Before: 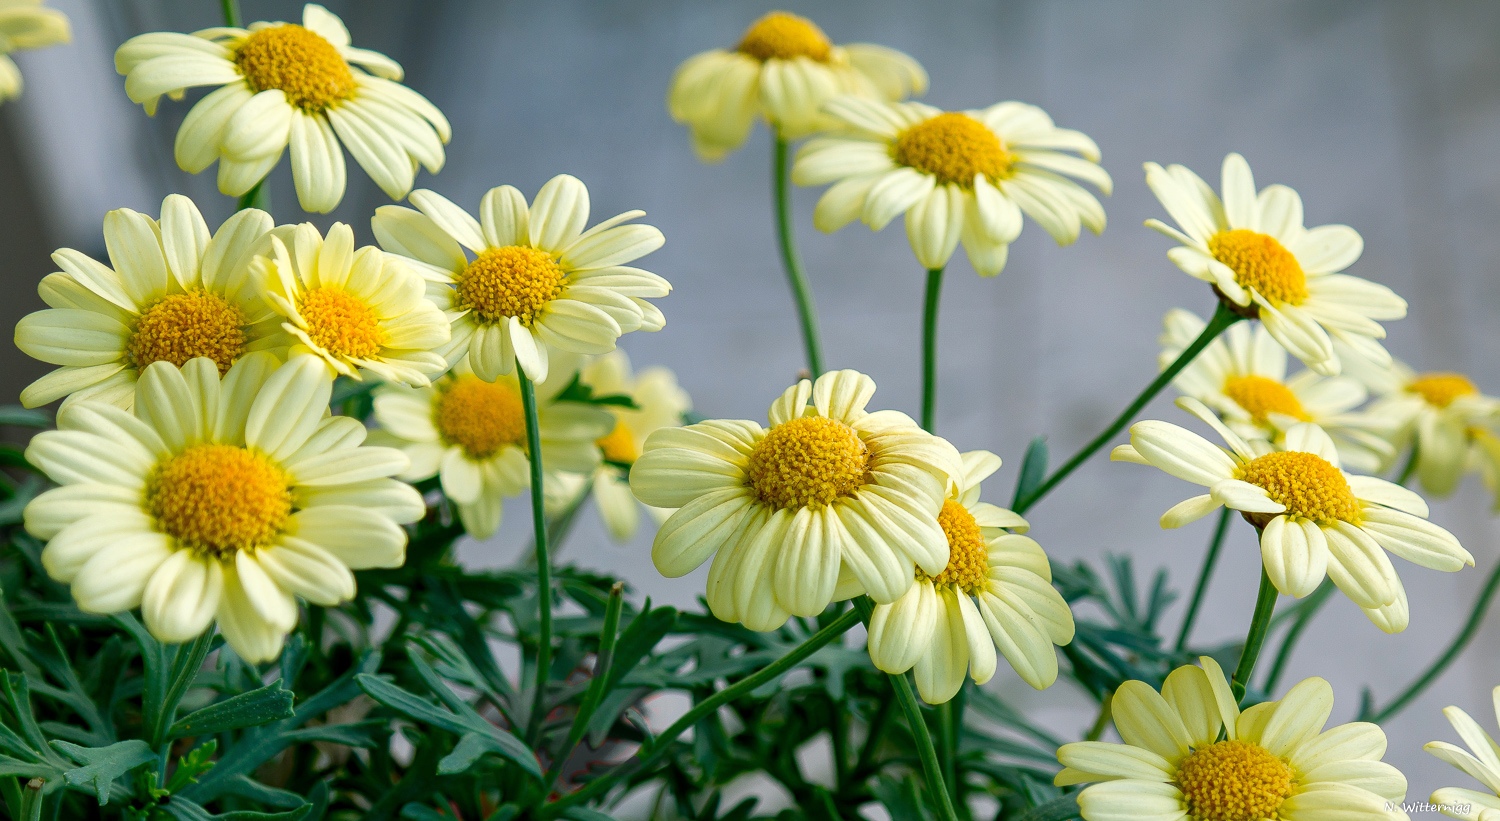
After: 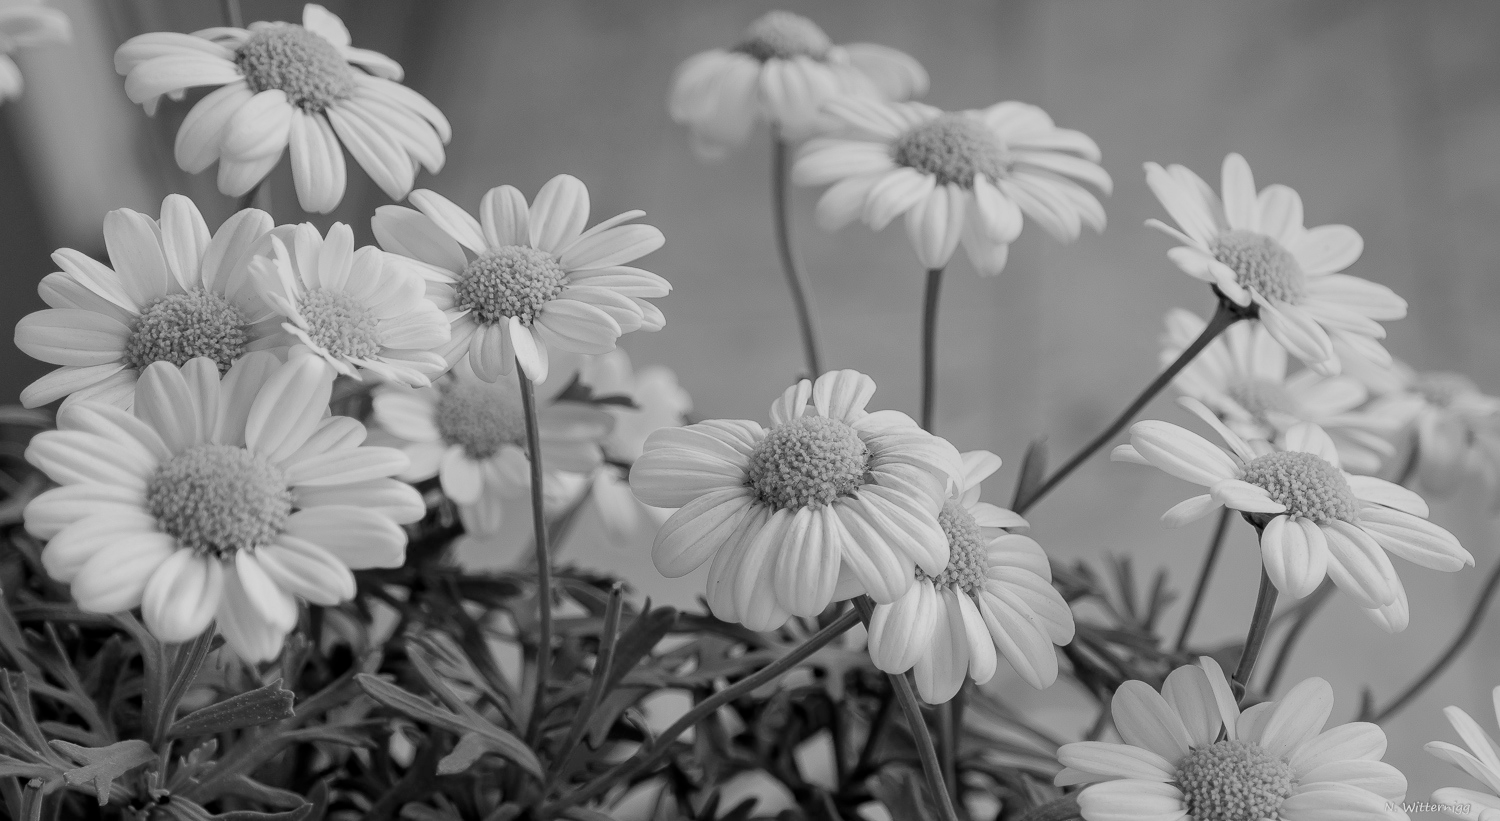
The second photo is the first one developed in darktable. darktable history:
filmic rgb: black relative exposure -16 EV, threshold -0.33 EV, transition 3.19 EV, structure ↔ texture 100%, target black luminance 0%, hardness 7.57, latitude 72.96%, contrast 0.908, highlights saturation mix 10%, shadows ↔ highlights balance -0.38%, add noise in highlights 0, preserve chrominance no, color science v4 (2020), iterations of high-quality reconstruction 10, enable highlight reconstruction true
monochrome: a -92.57, b 58.91
